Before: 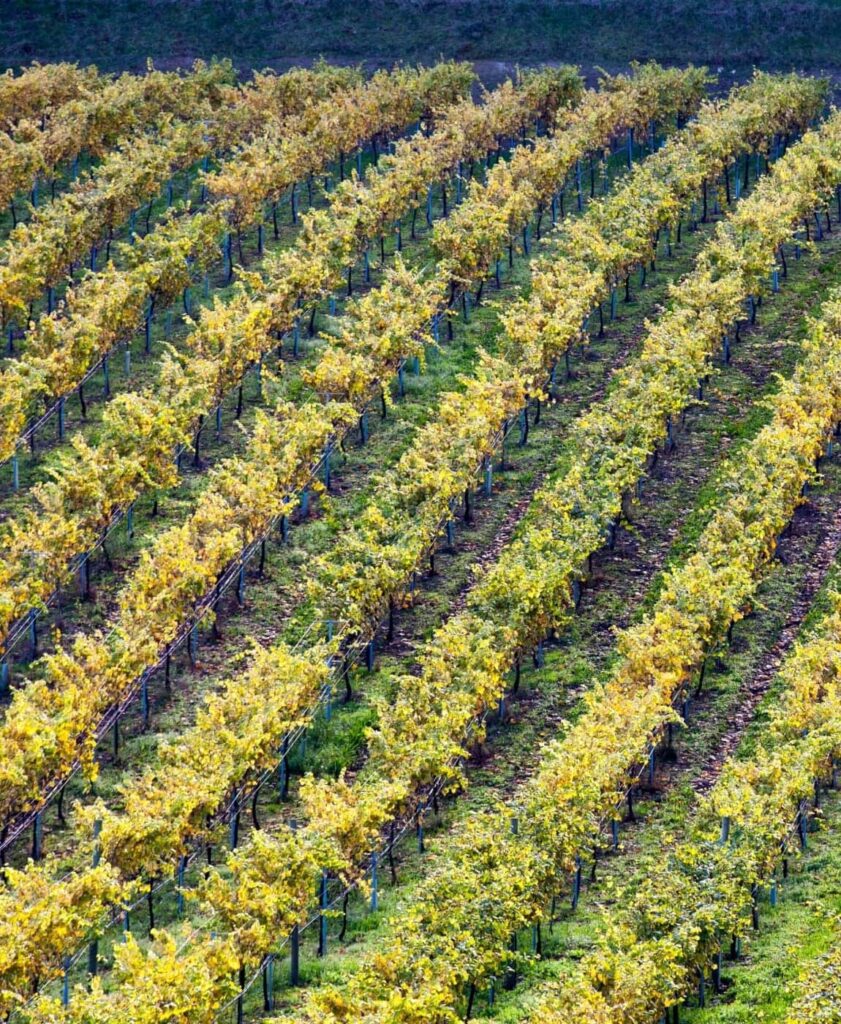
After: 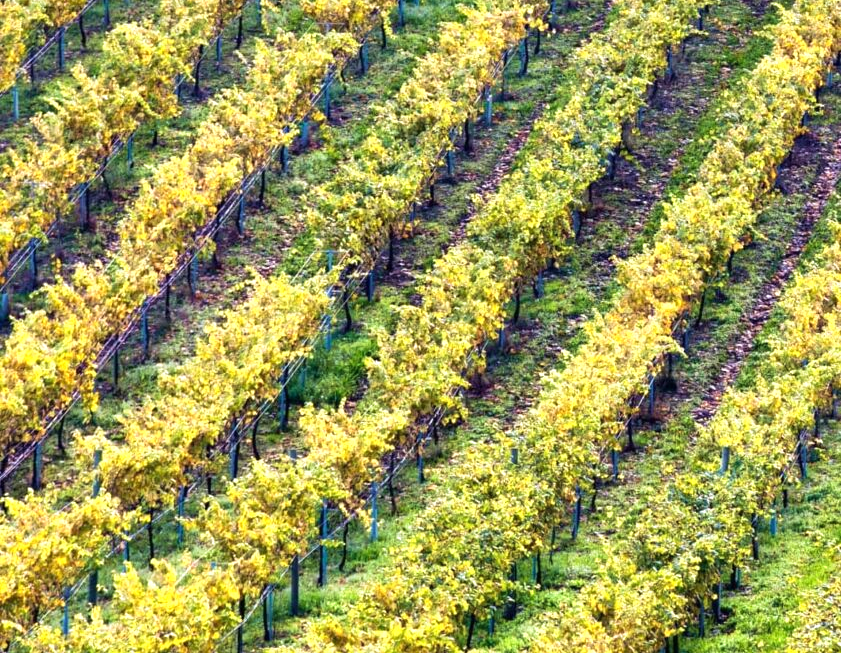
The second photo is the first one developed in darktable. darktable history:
exposure: black level correction 0, exposure 0.499 EV, compensate exposure bias true, compensate highlight preservation false
crop and rotate: top 36.151%
velvia: on, module defaults
